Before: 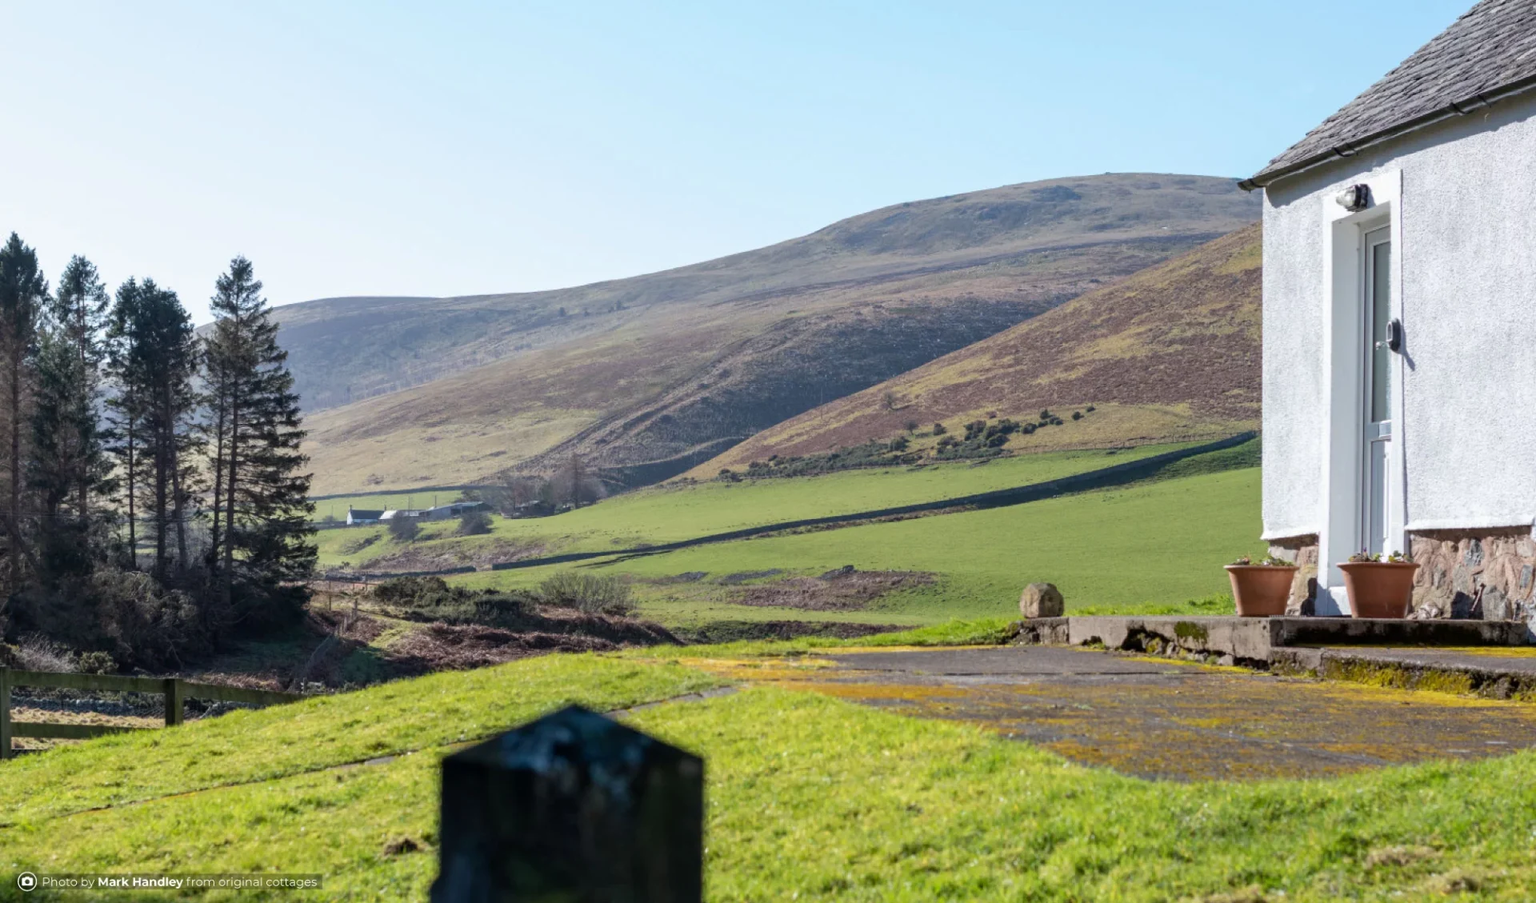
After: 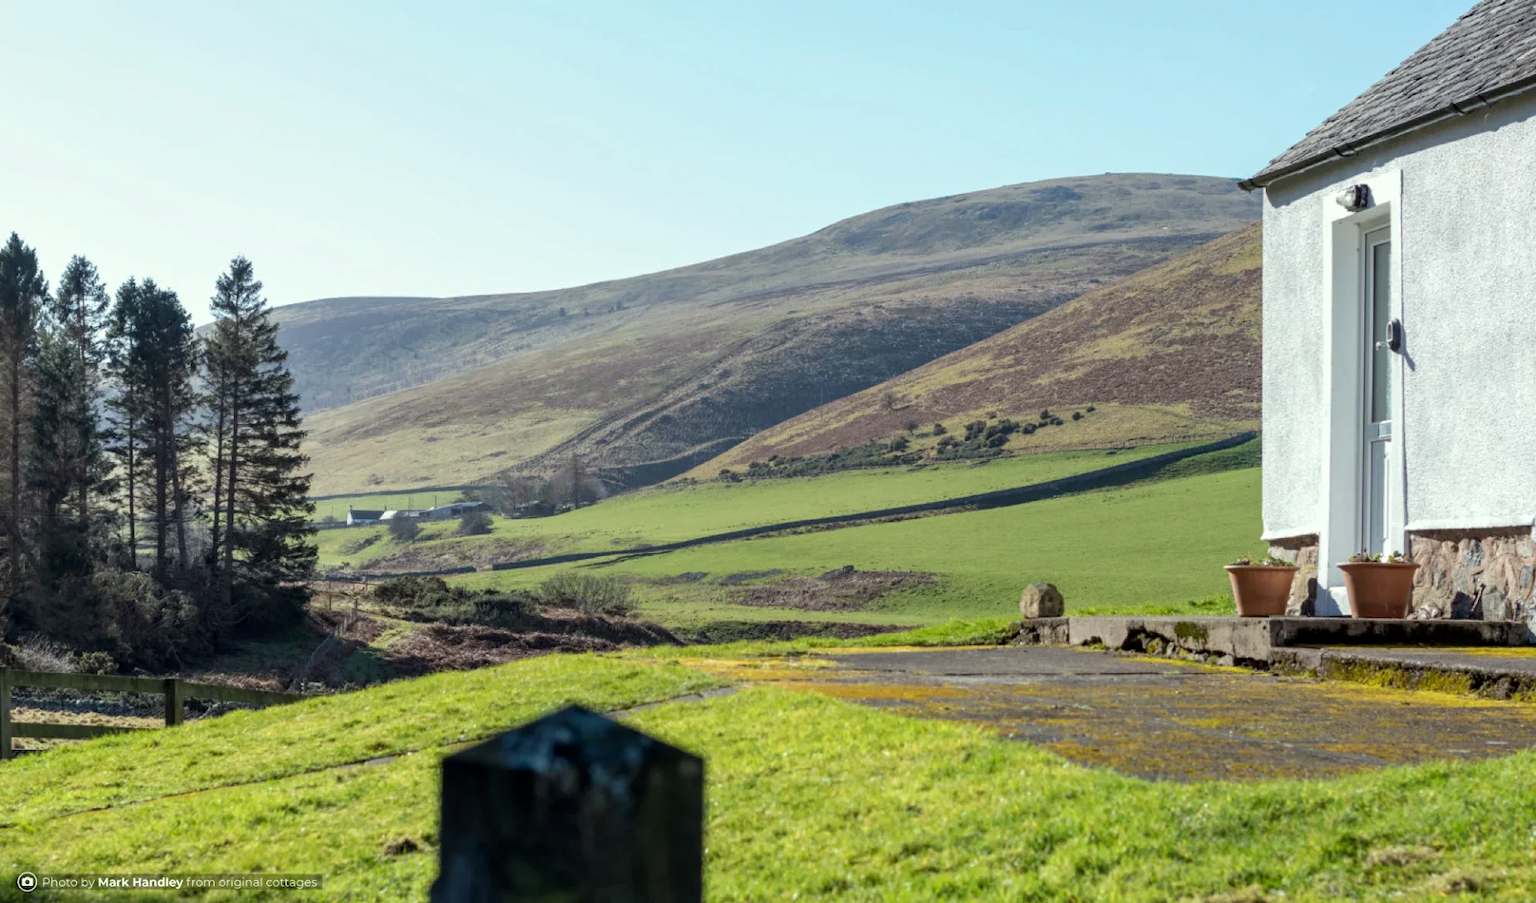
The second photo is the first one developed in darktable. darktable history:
color correction: highlights a* -4.71, highlights b* 5.03, saturation 0.959
local contrast: highlights 104%, shadows 98%, detail 119%, midtone range 0.2
